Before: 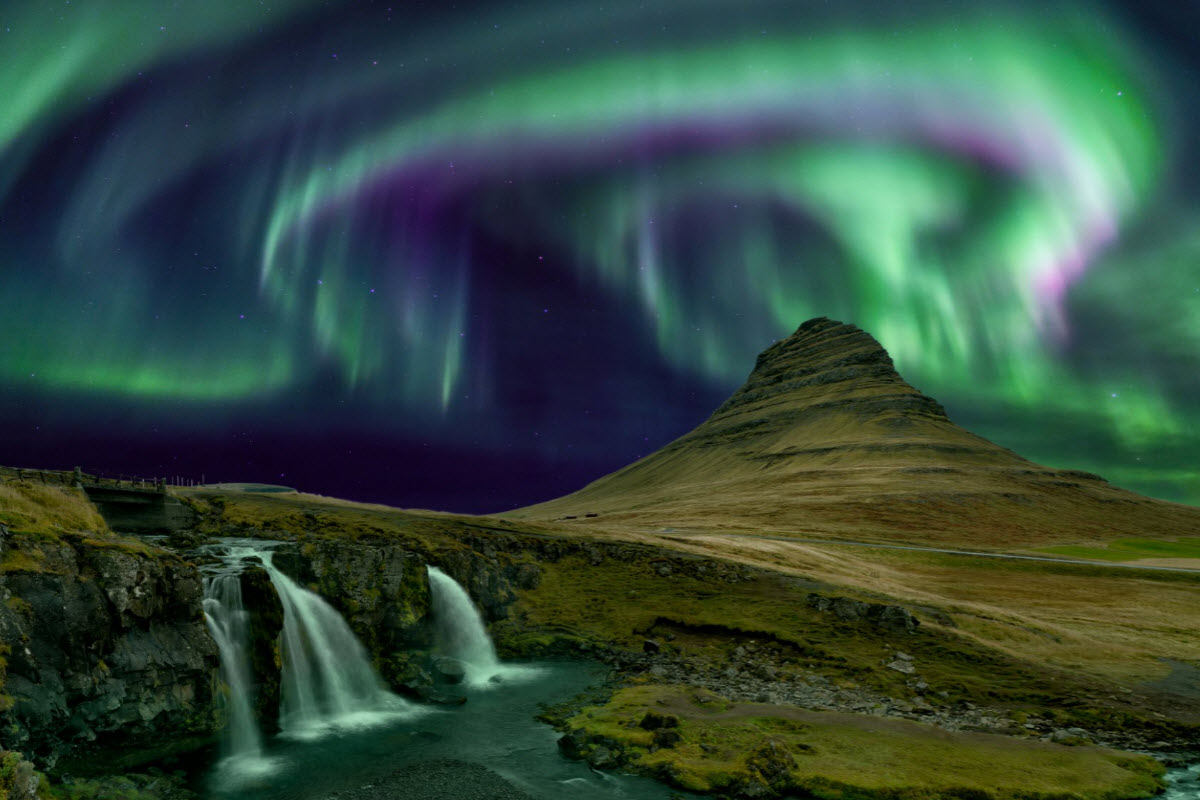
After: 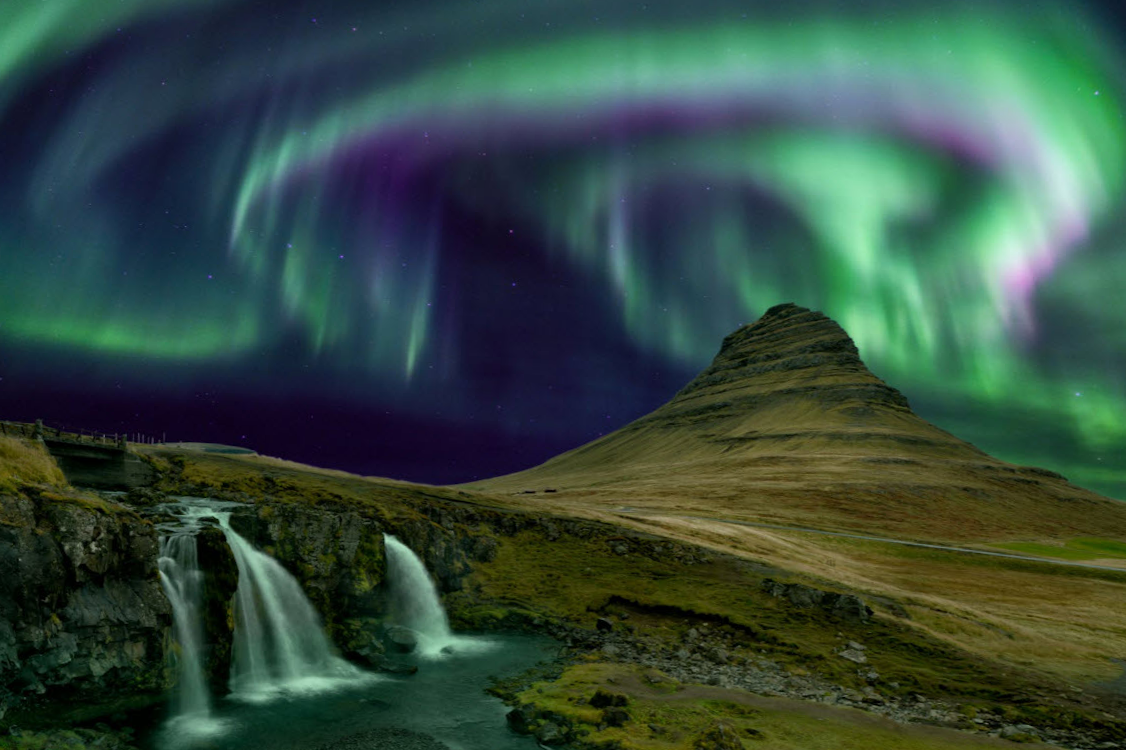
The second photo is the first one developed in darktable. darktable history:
crop and rotate: angle -2.55°
